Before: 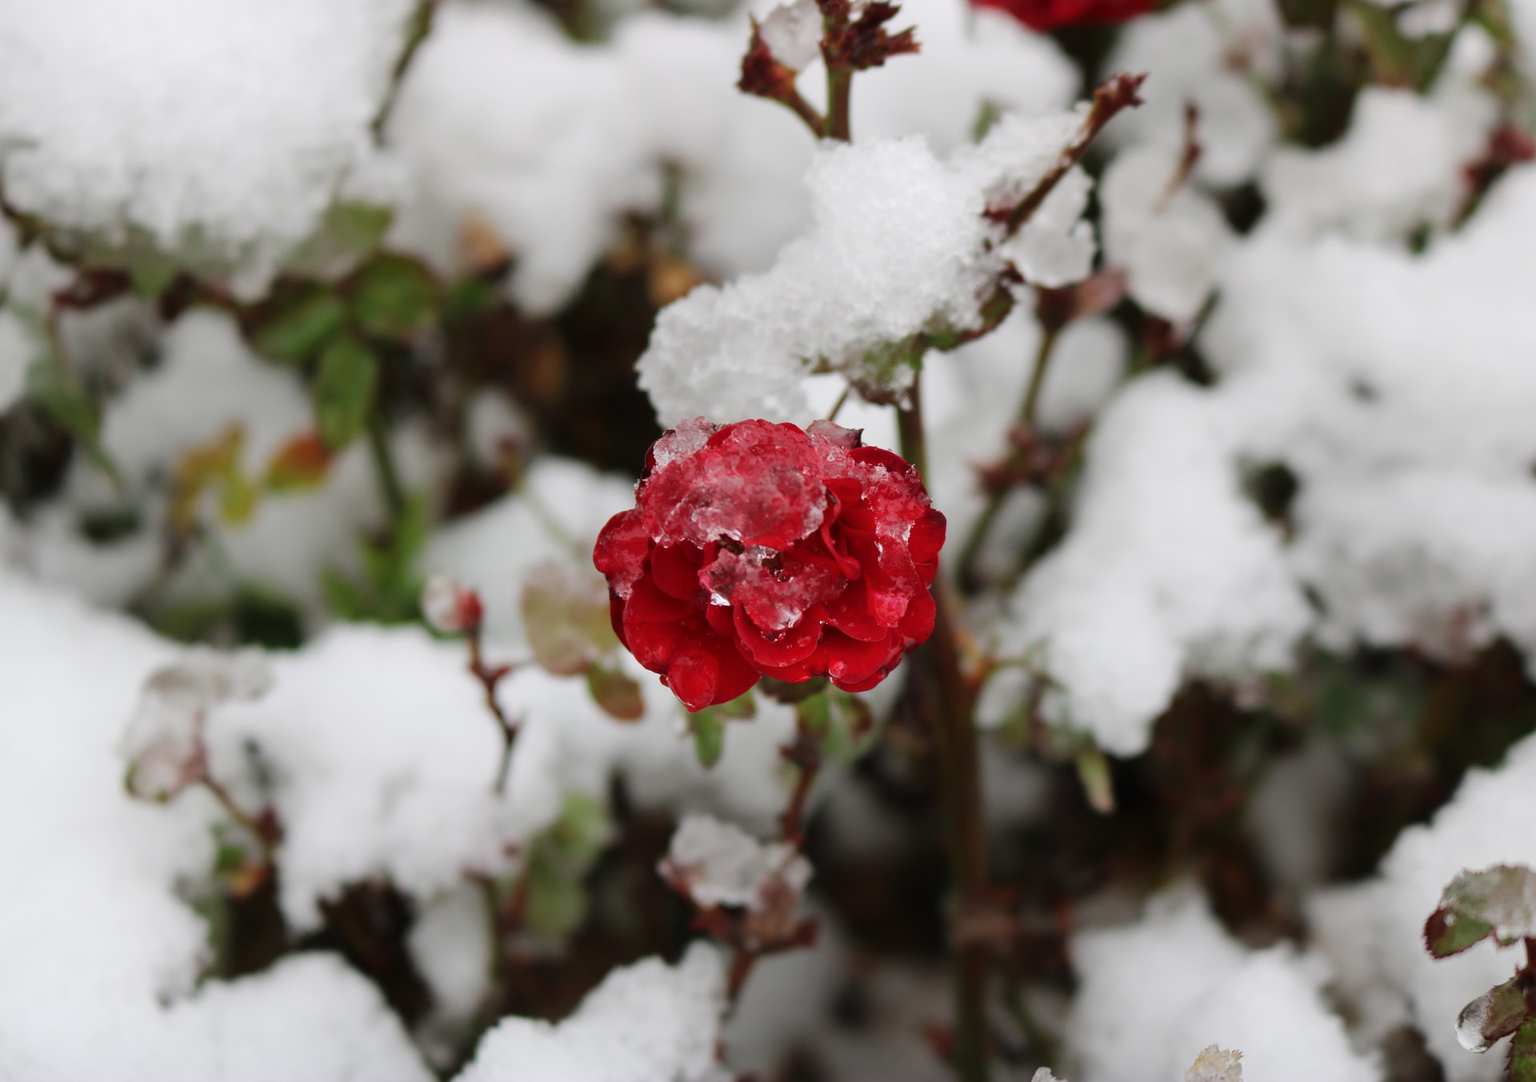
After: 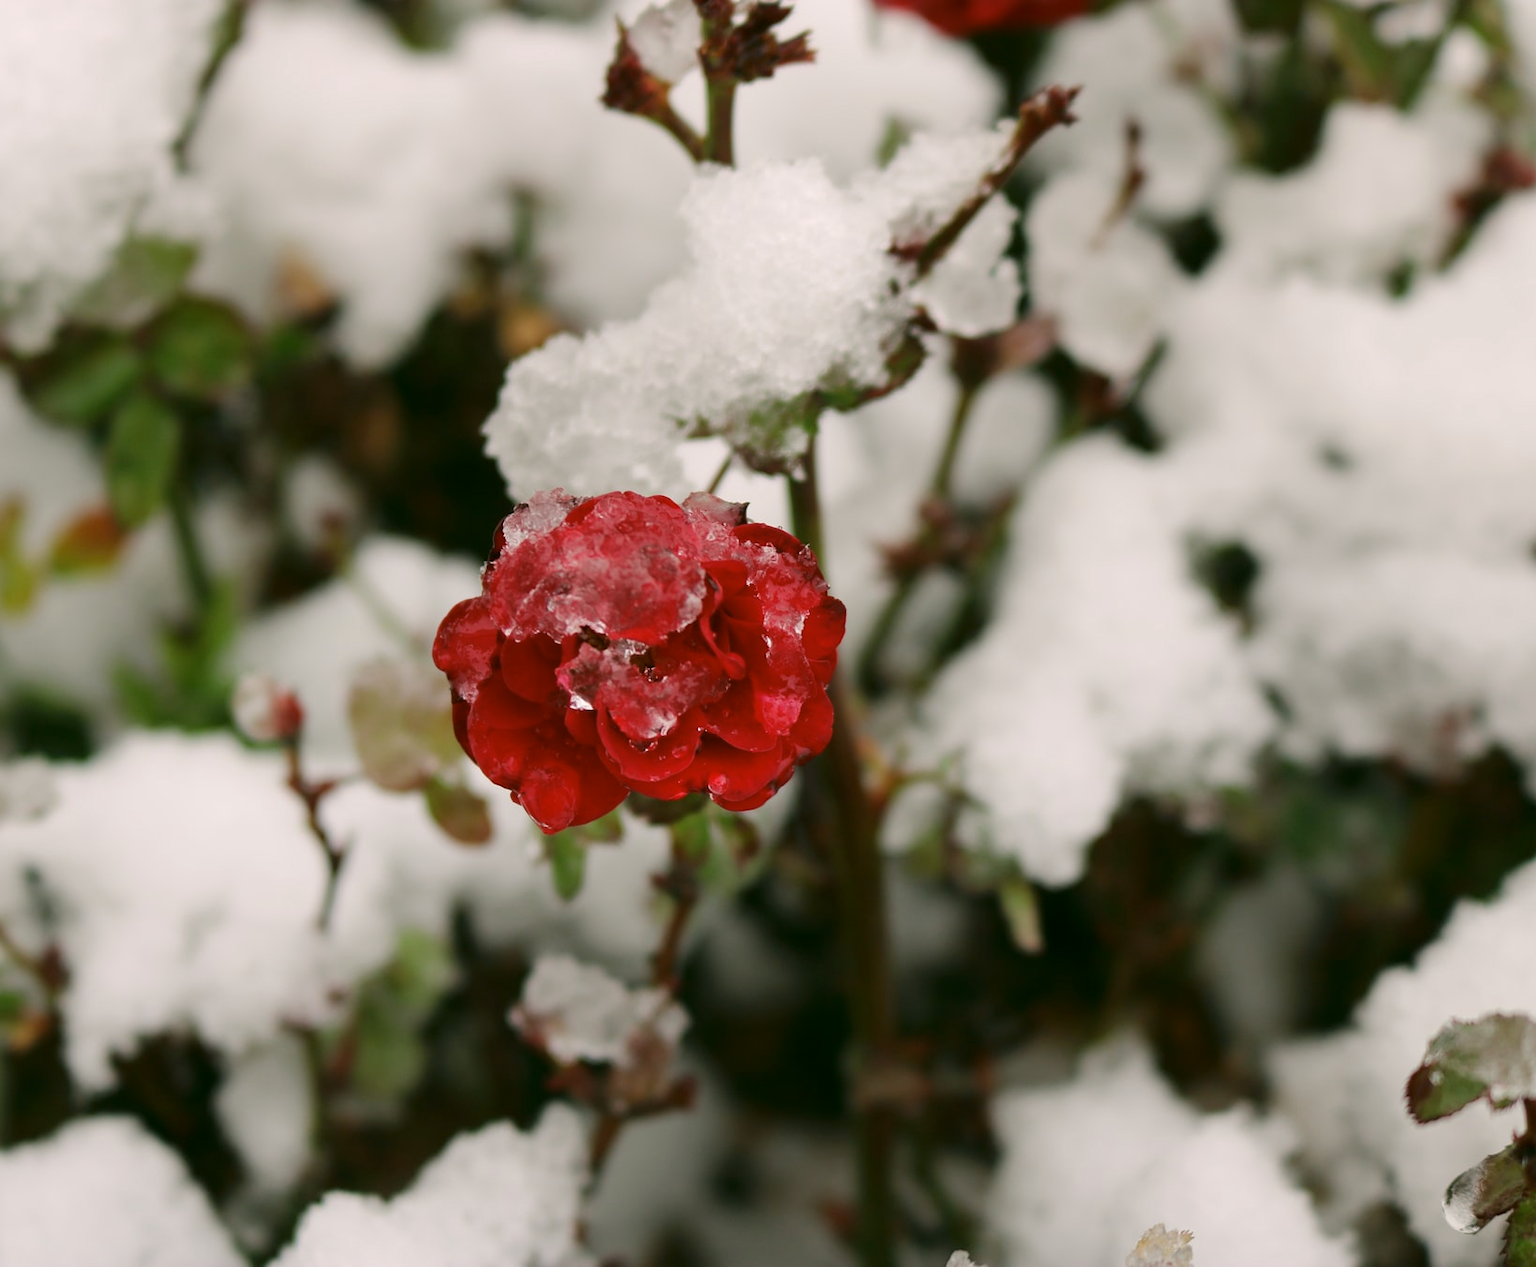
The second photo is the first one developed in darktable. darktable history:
crop and rotate: left 14.584%
color correction: highlights a* 4.02, highlights b* 4.98, shadows a* -7.55, shadows b* 4.98
